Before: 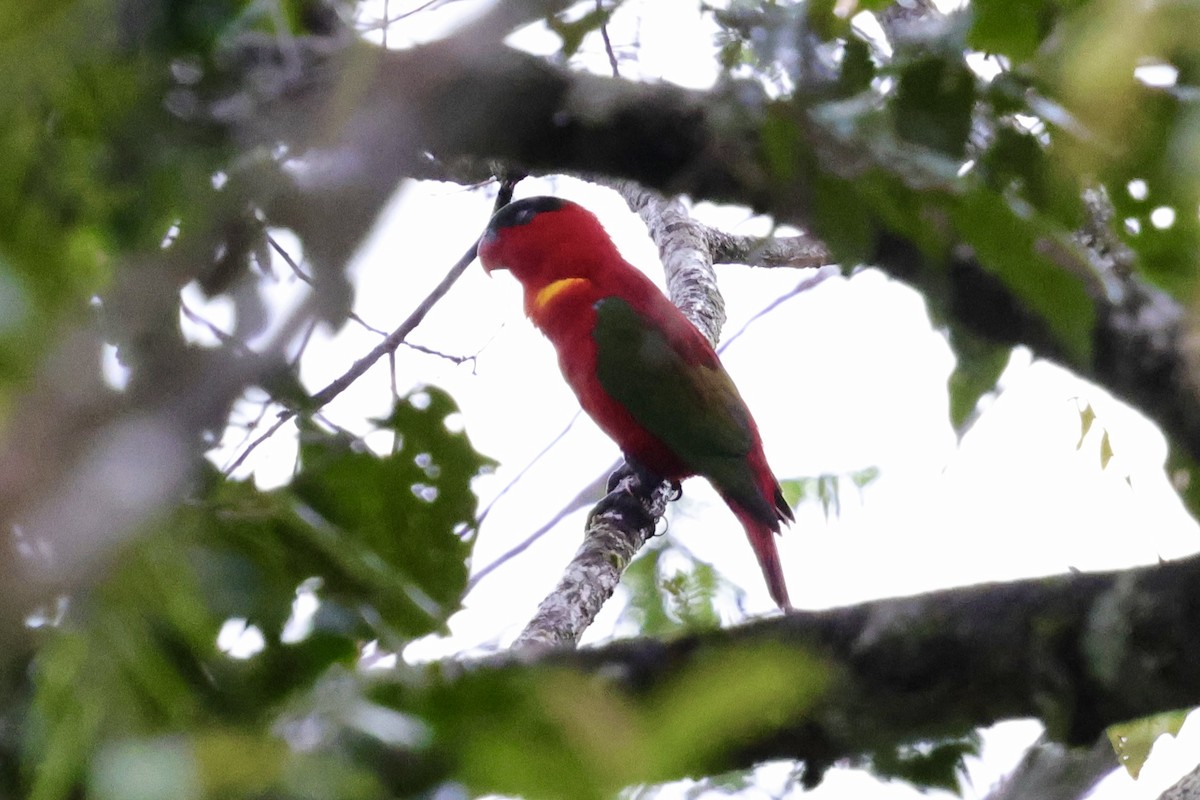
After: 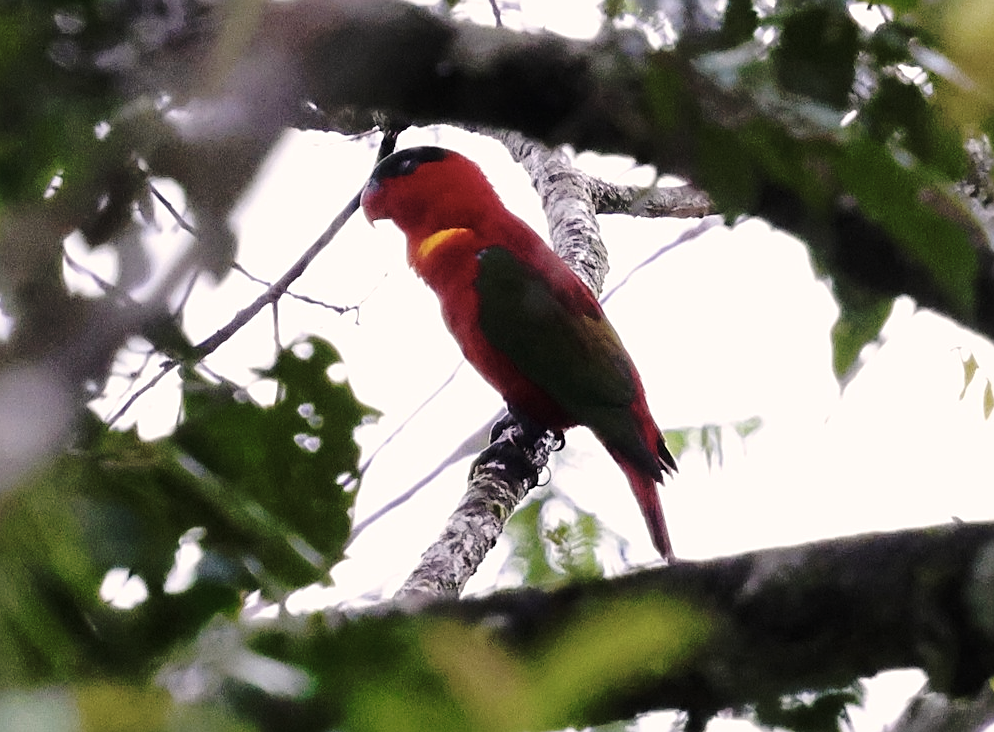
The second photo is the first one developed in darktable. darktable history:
crop: left 9.807%, top 6.259%, right 7.334%, bottom 2.177%
base curve: curves: ch0 [(0, 0) (0.073, 0.04) (0.157, 0.139) (0.492, 0.492) (0.758, 0.758) (1, 1)], preserve colors none
color correction: highlights a* 5.59, highlights b* 5.24, saturation 0.68
sharpen: on, module defaults
